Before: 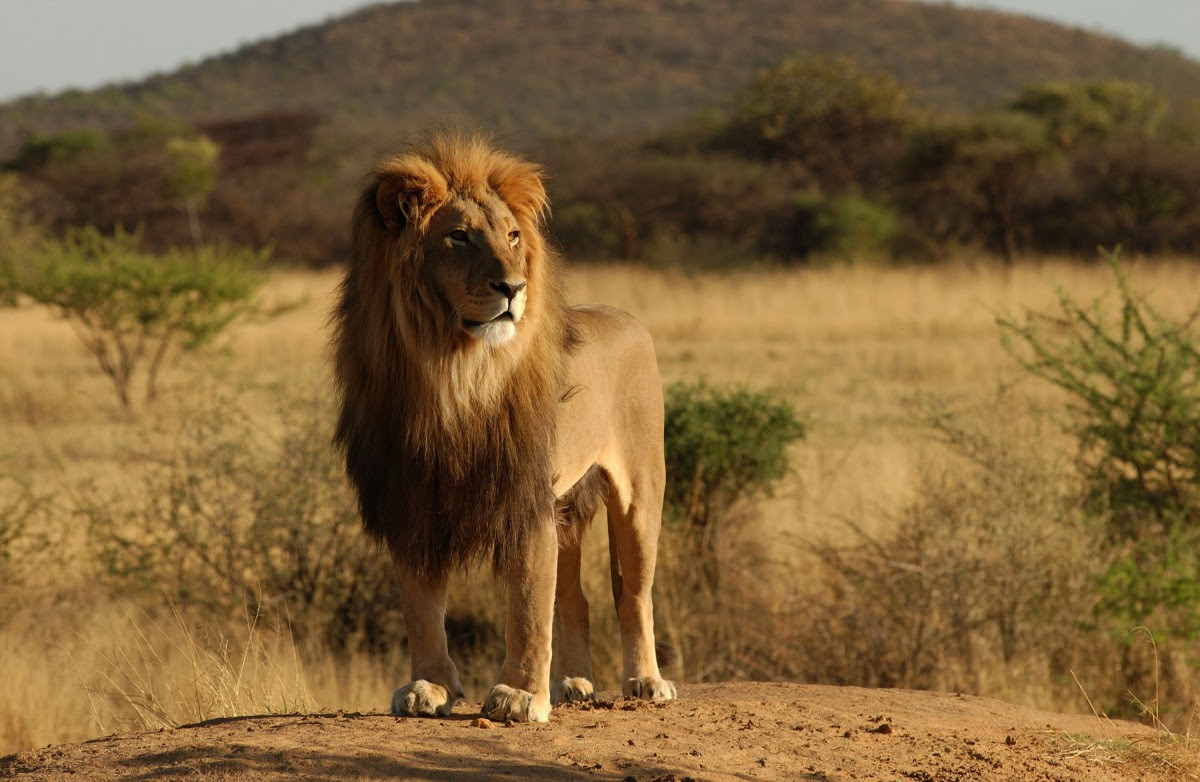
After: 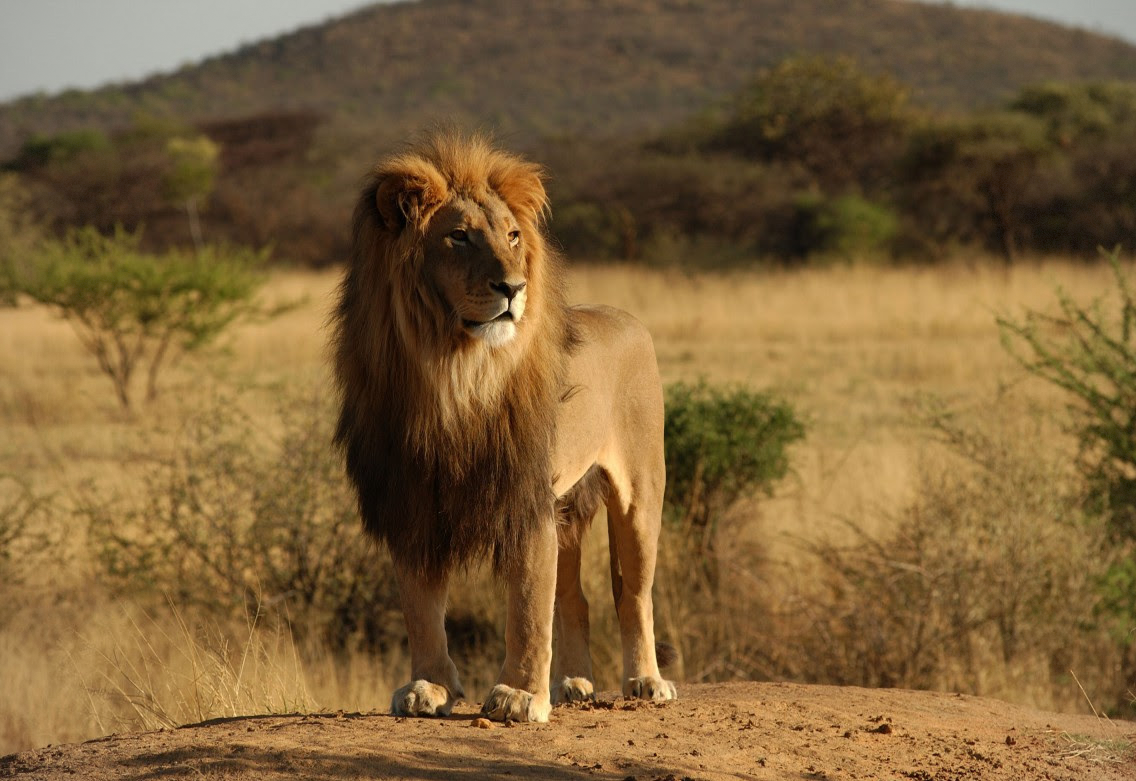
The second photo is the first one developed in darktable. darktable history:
crop and rotate: left 0%, right 5.299%
vignetting: fall-off radius 93.1%, dithering 8-bit output, unbound false
